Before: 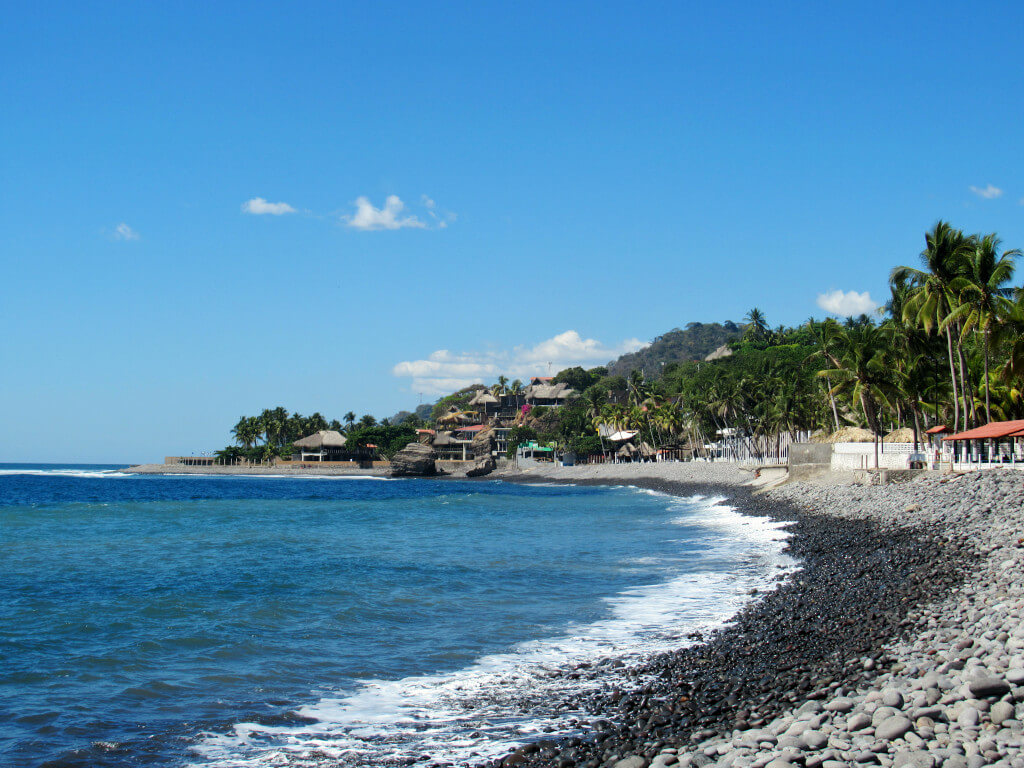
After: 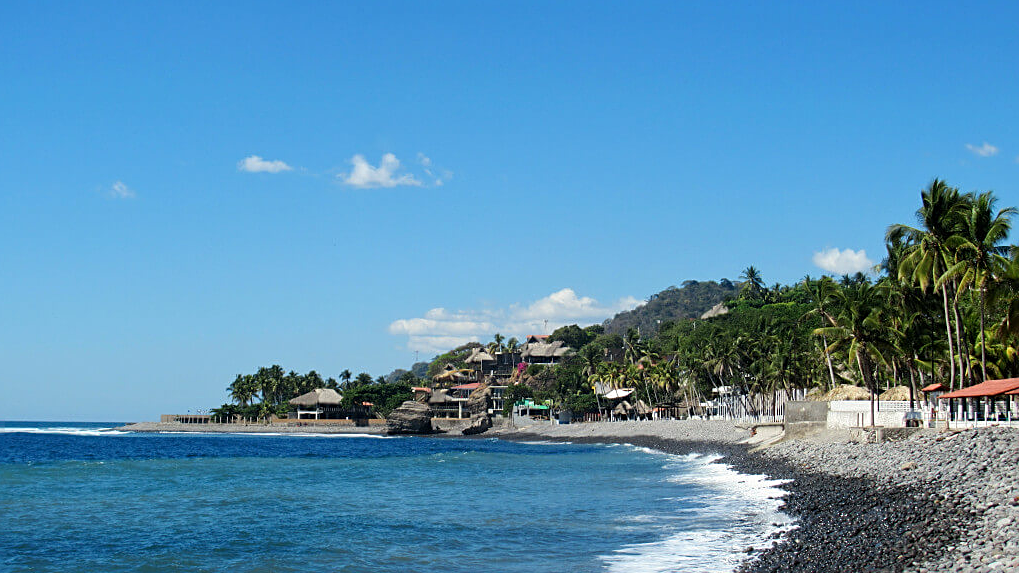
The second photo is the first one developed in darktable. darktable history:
sharpen: on, module defaults
crop: left 0.402%, top 5.525%, bottom 19.746%
